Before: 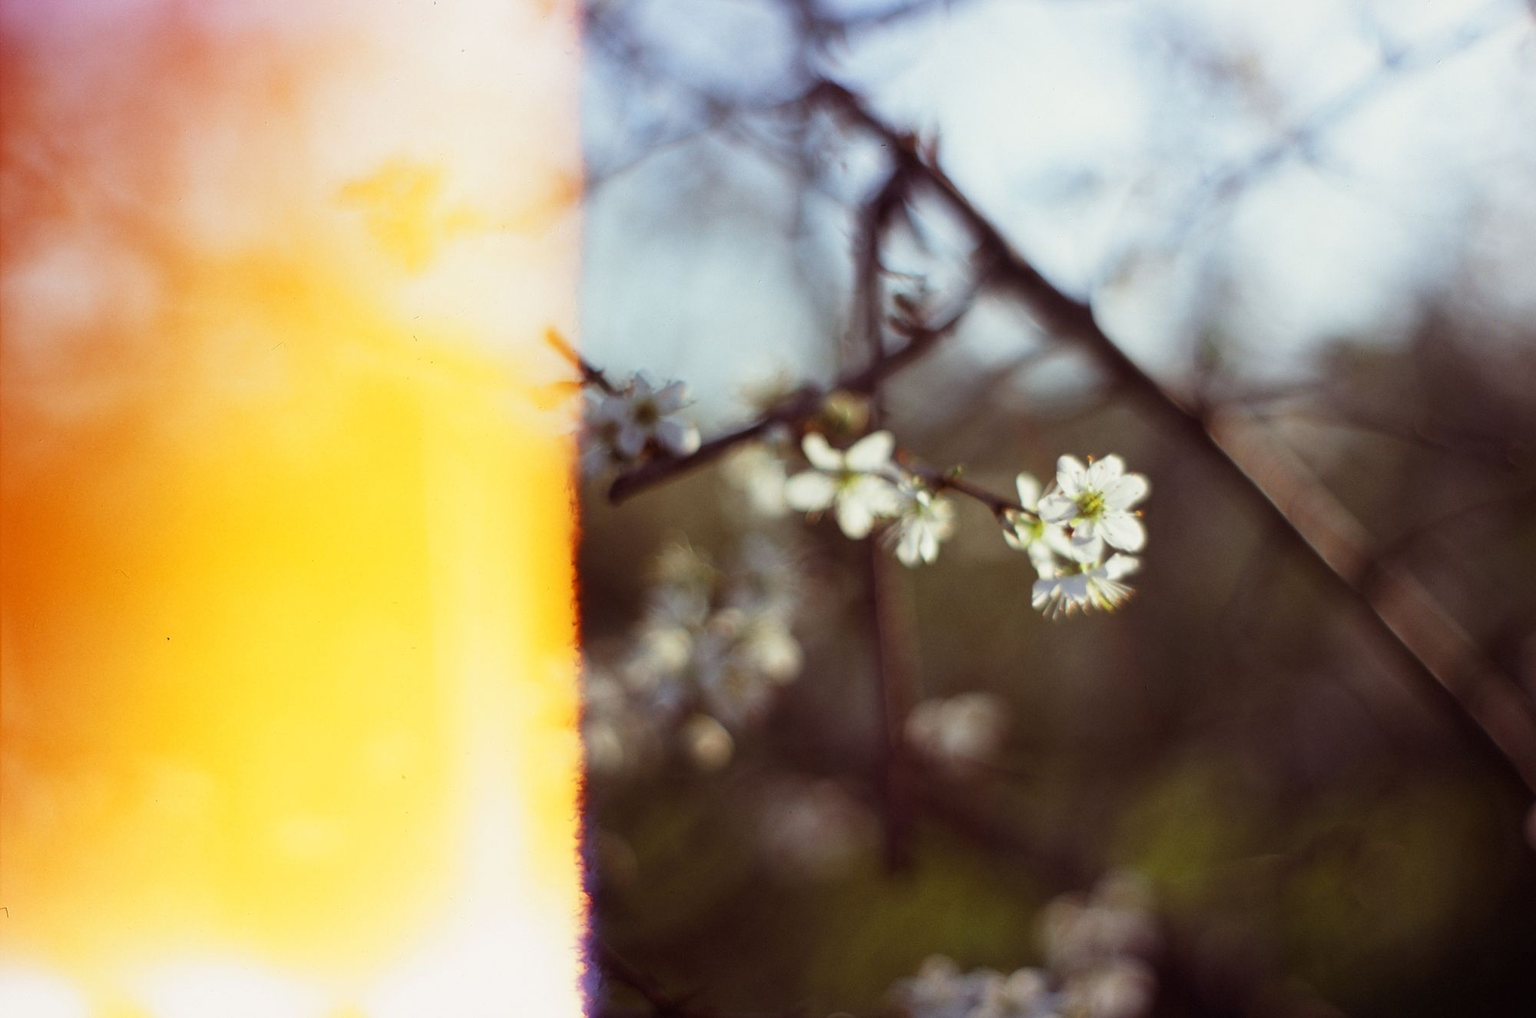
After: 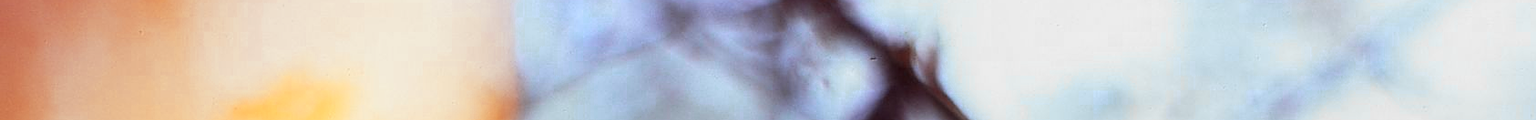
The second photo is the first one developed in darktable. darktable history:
color zones: curves: ch0 [(0, 0.363) (0.128, 0.373) (0.25, 0.5) (0.402, 0.407) (0.521, 0.525) (0.63, 0.559) (0.729, 0.662) (0.867, 0.471)]; ch1 [(0, 0.515) (0.136, 0.618) (0.25, 0.5) (0.378, 0) (0.516, 0) (0.622, 0.593) (0.737, 0.819) (0.87, 0.593)]; ch2 [(0, 0.529) (0.128, 0.471) (0.282, 0.451) (0.386, 0.662) (0.516, 0.525) (0.633, 0.554) (0.75, 0.62) (0.875, 0.441)]
tone equalizer: on, module defaults
crop and rotate: left 9.644%, top 9.491%, right 6.021%, bottom 80.509%
sharpen: on, module defaults
